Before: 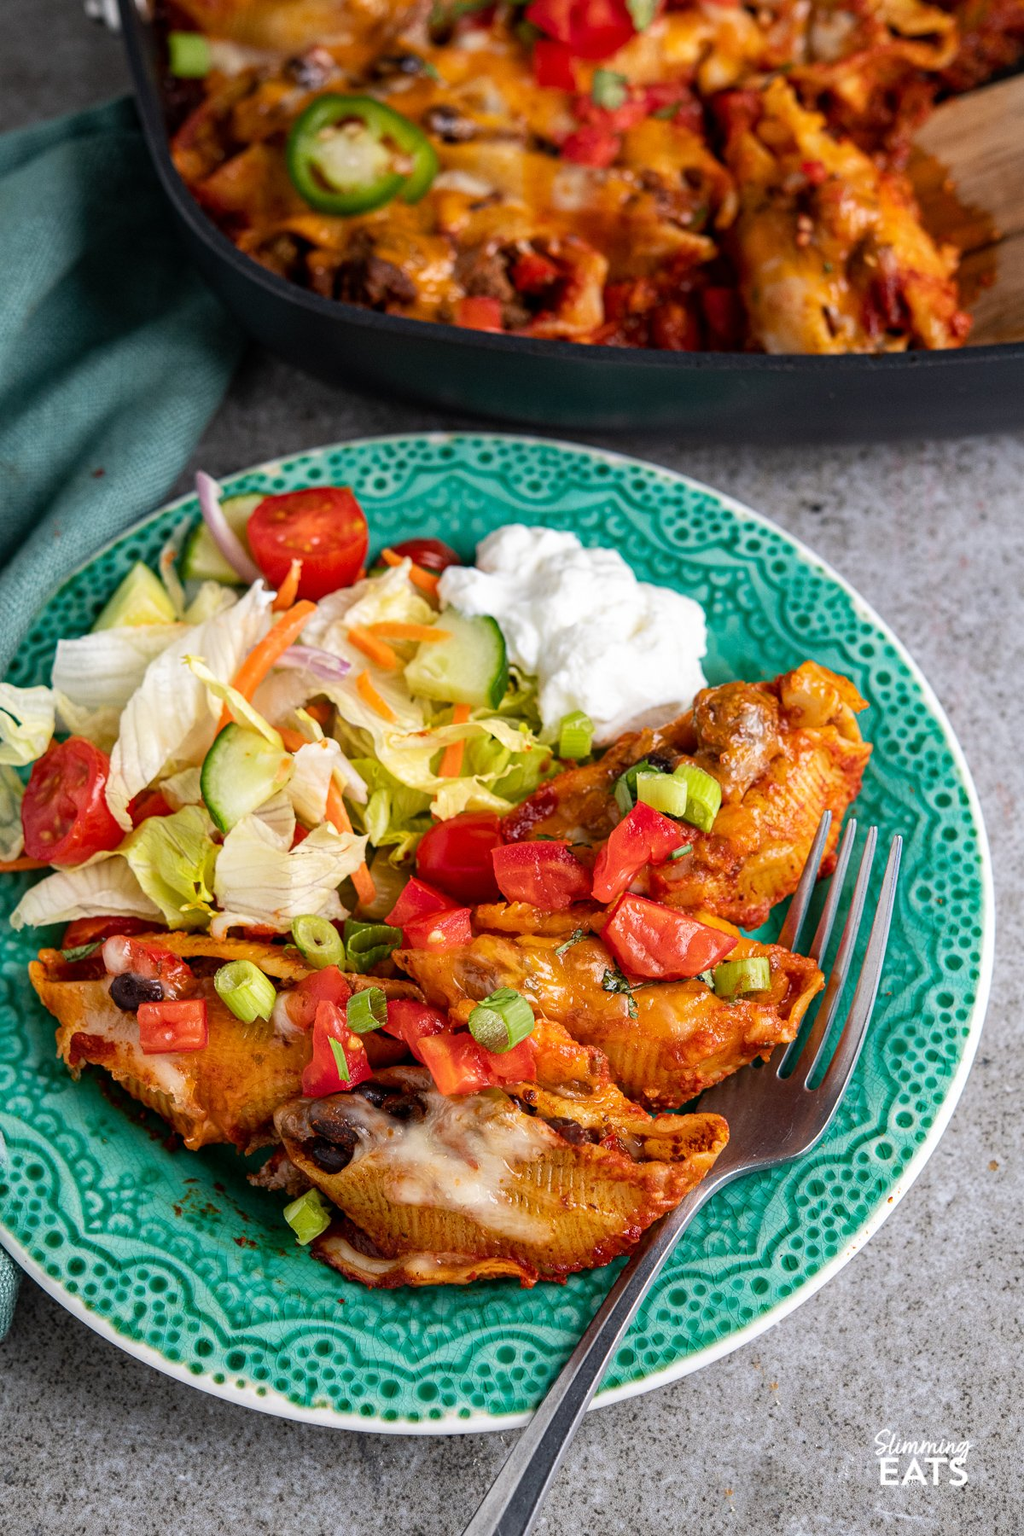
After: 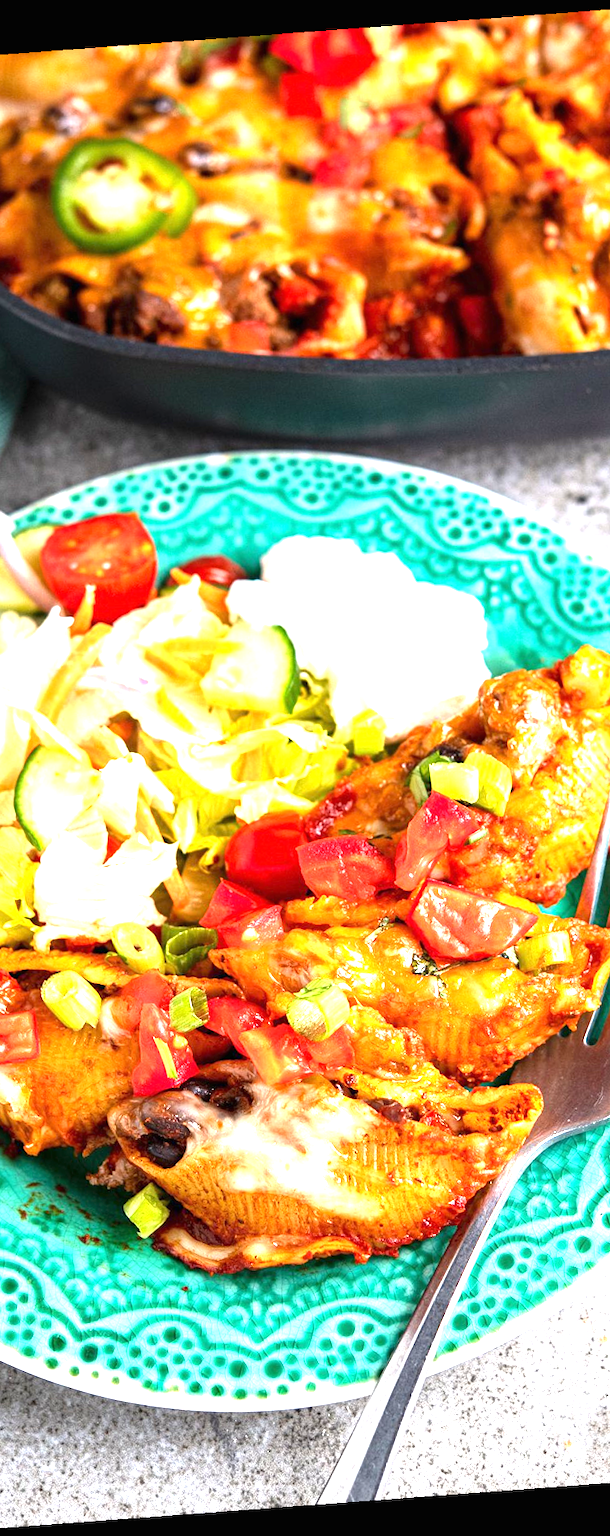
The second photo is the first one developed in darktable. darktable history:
crop: left 21.496%, right 22.254%
rotate and perspective: rotation -4.25°, automatic cropping off
exposure: black level correction 0, exposure 1.741 EV, compensate exposure bias true, compensate highlight preservation false
tone equalizer: on, module defaults
